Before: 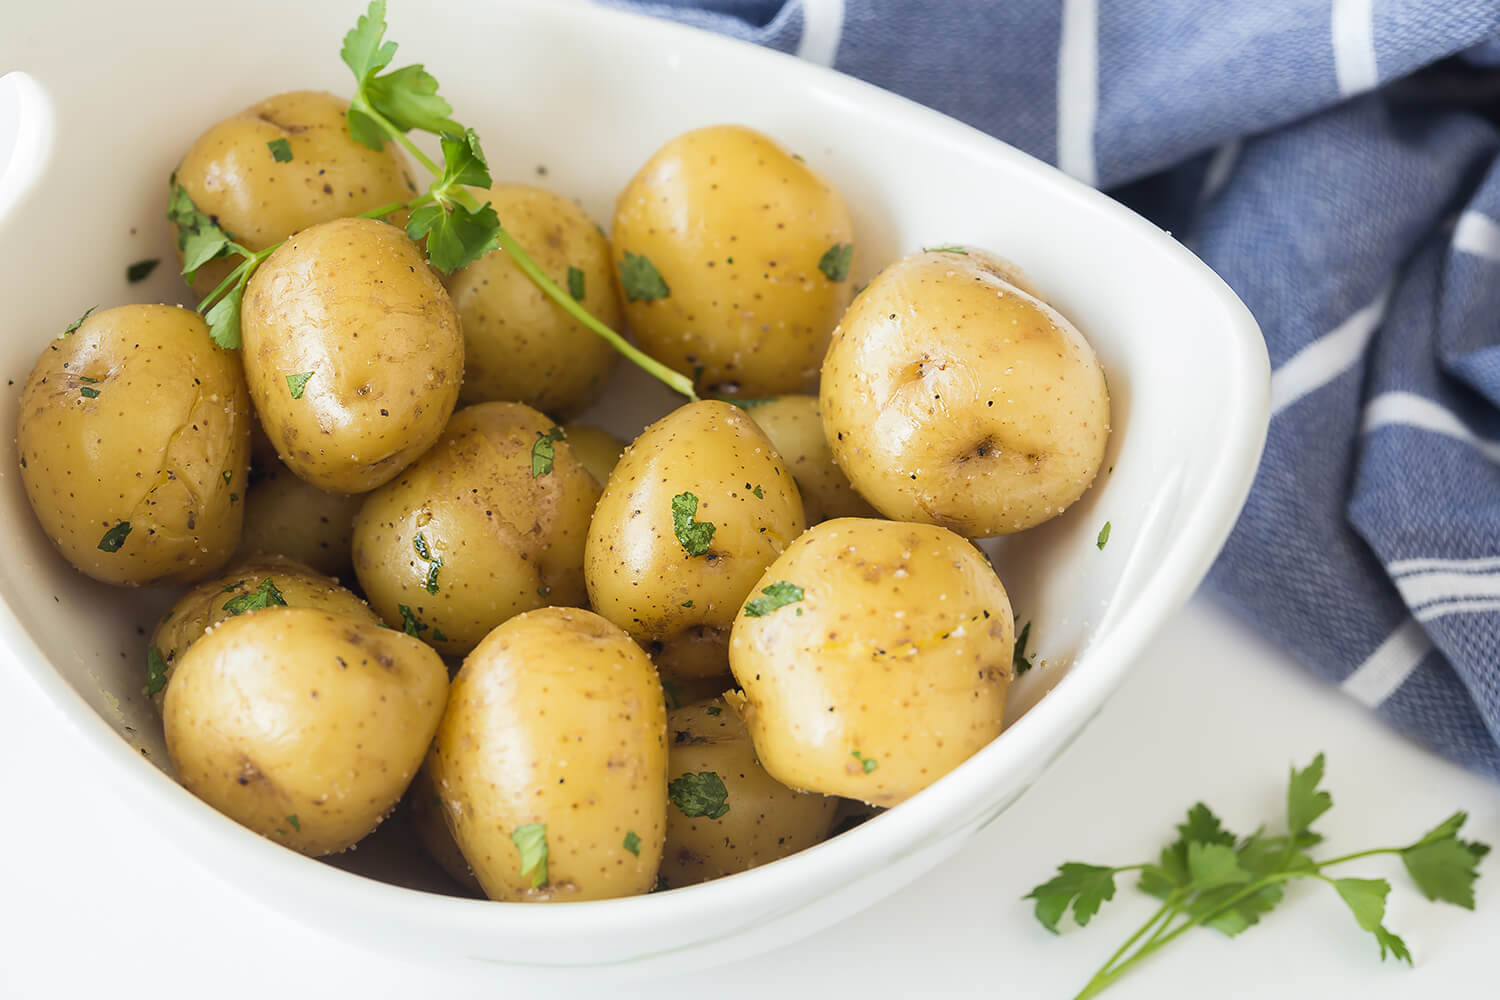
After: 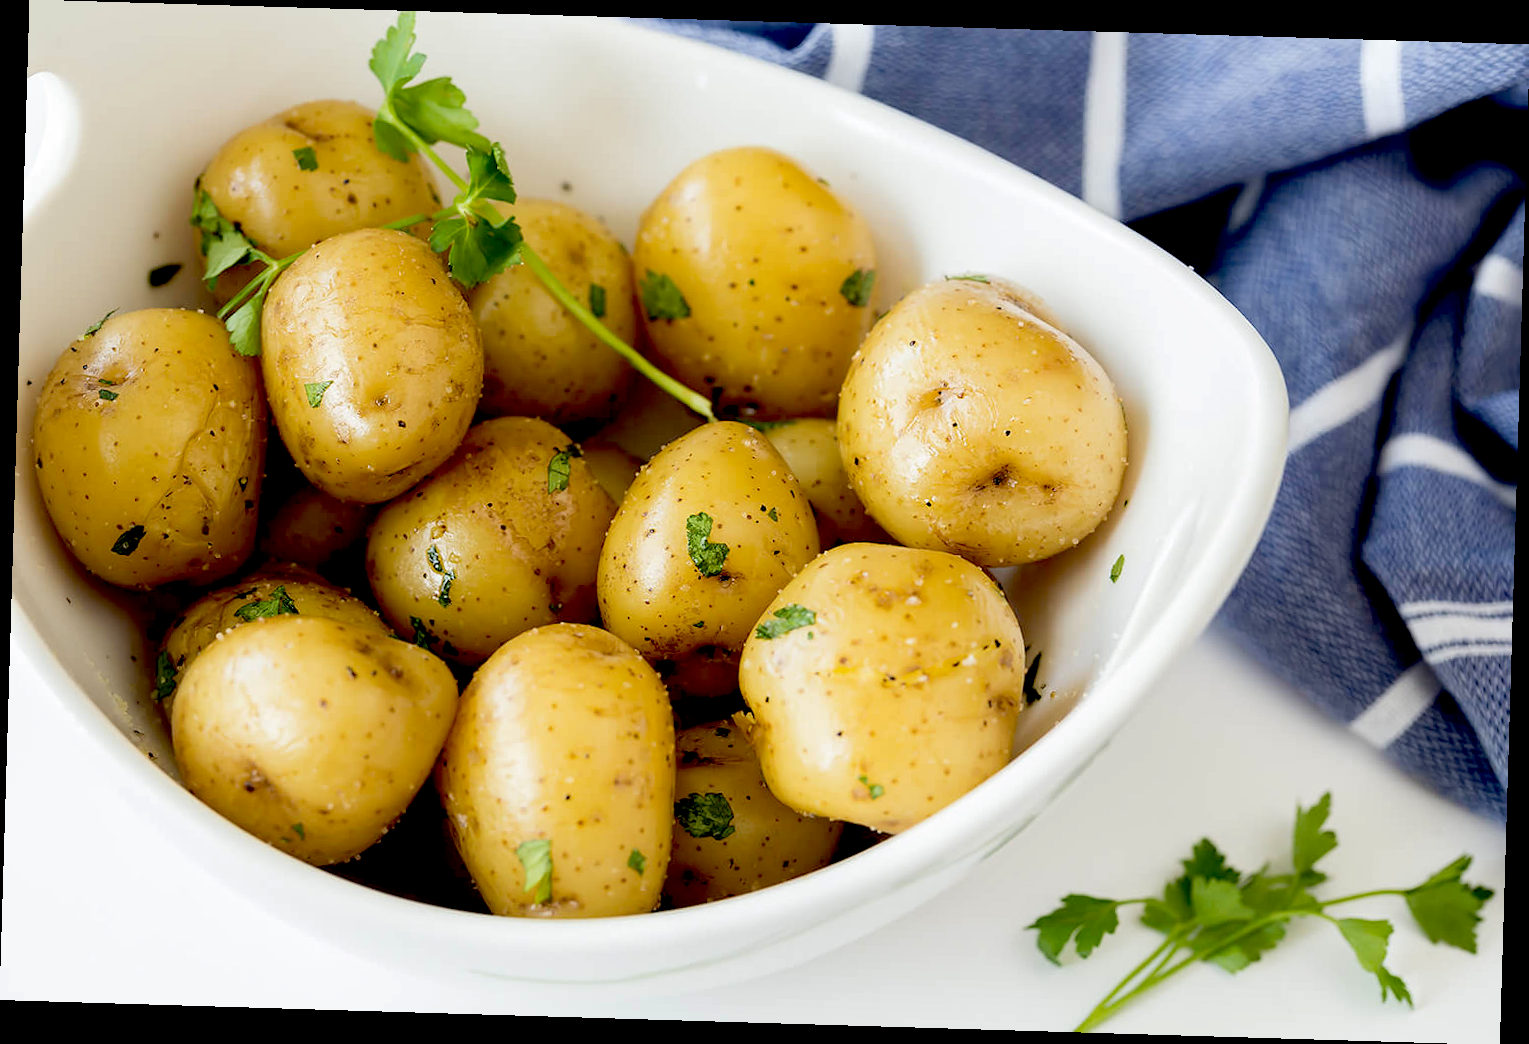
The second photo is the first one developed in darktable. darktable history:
rotate and perspective: rotation 1.72°, automatic cropping off
exposure: black level correction 0.047, exposure 0.013 EV, compensate highlight preservation false
